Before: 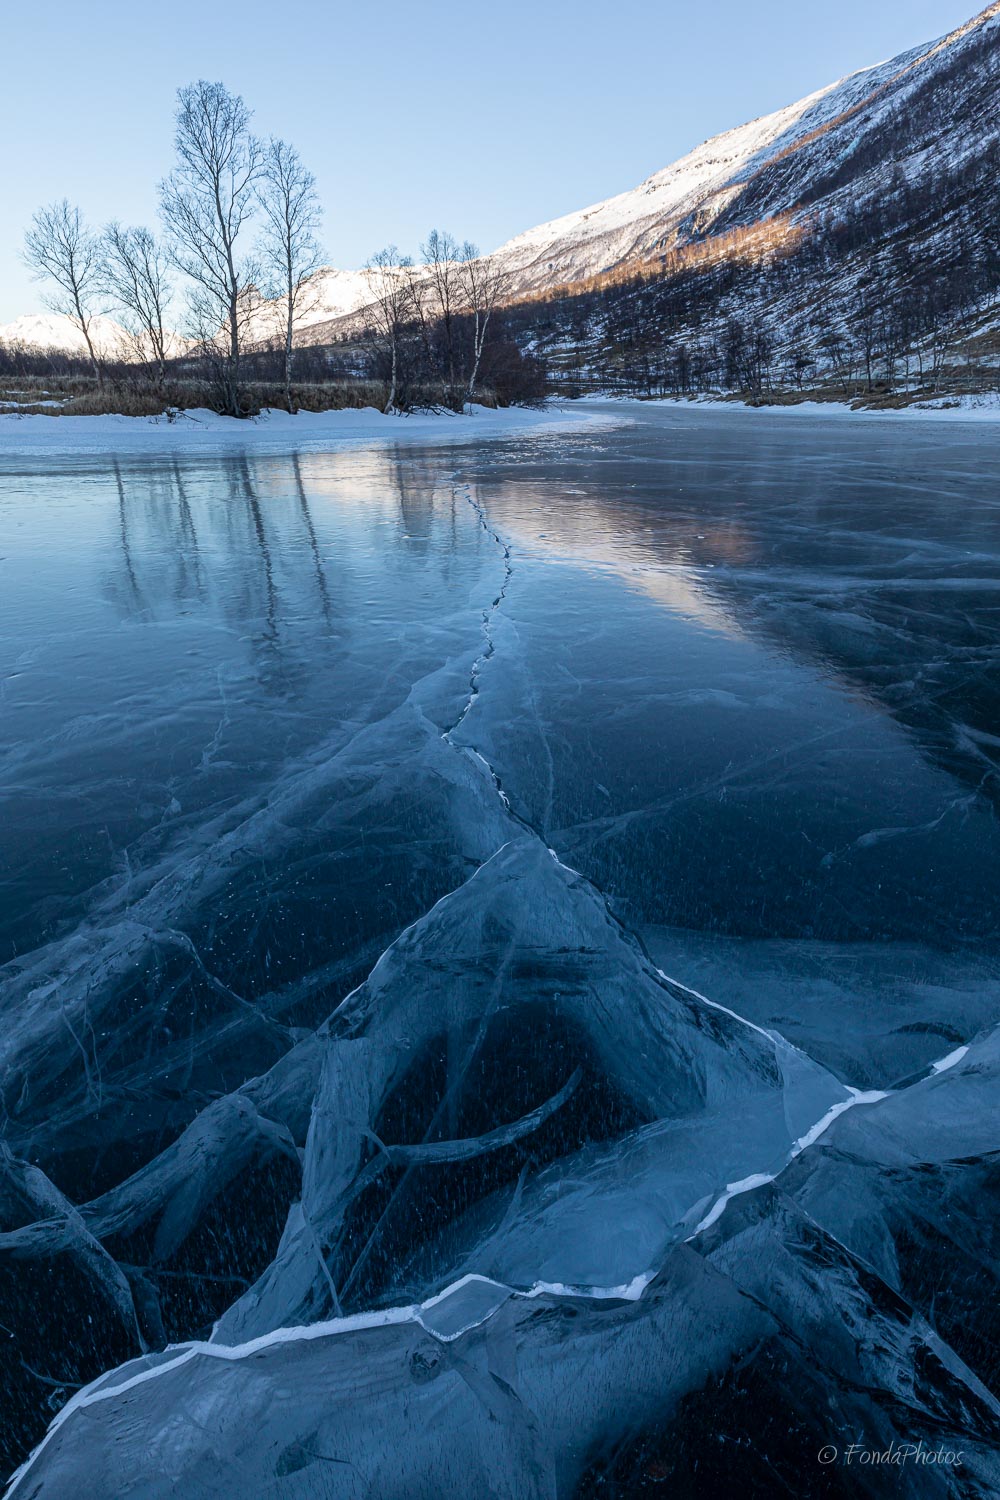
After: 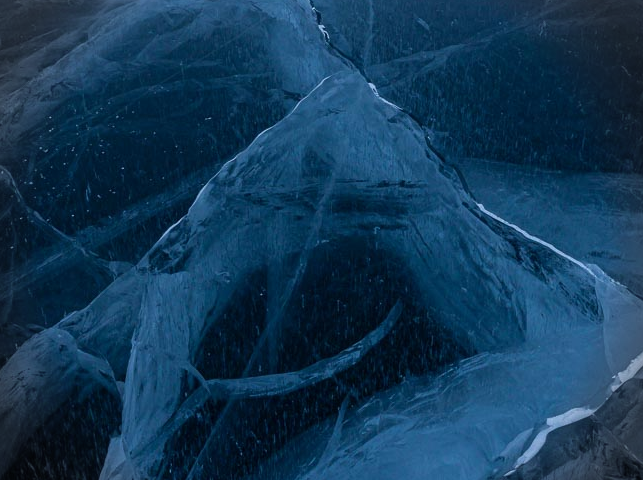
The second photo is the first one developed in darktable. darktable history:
vignetting: fall-off start 88.03%, fall-off radius 24.9%
crop: left 18.091%, top 51.13%, right 17.525%, bottom 16.85%
